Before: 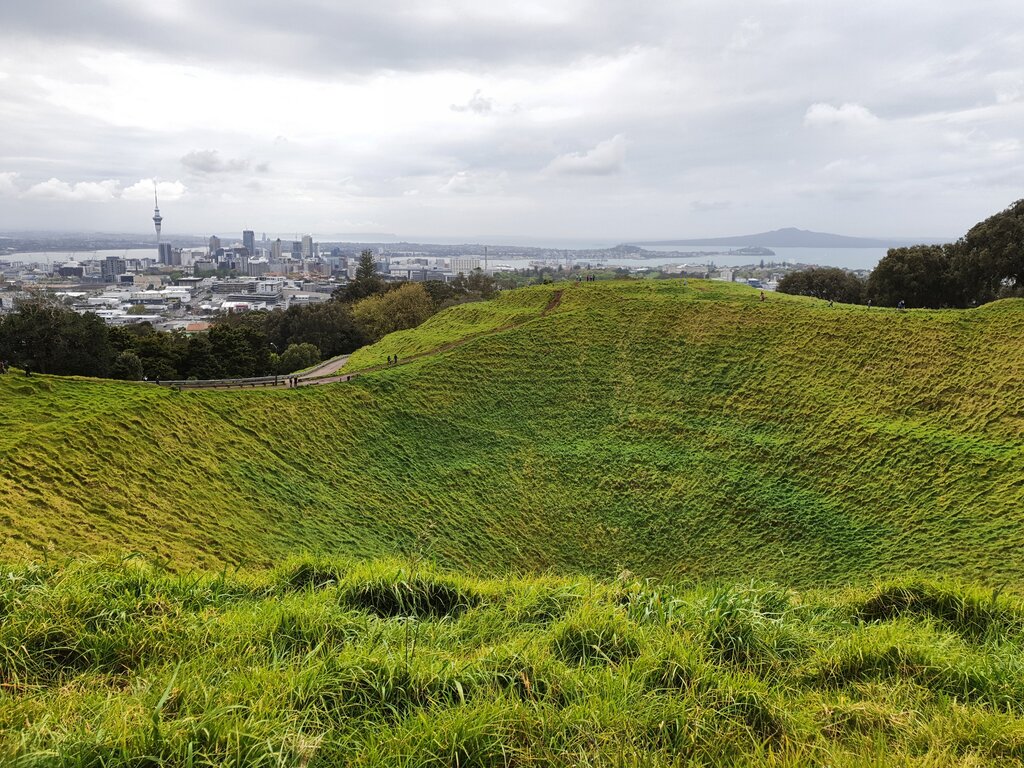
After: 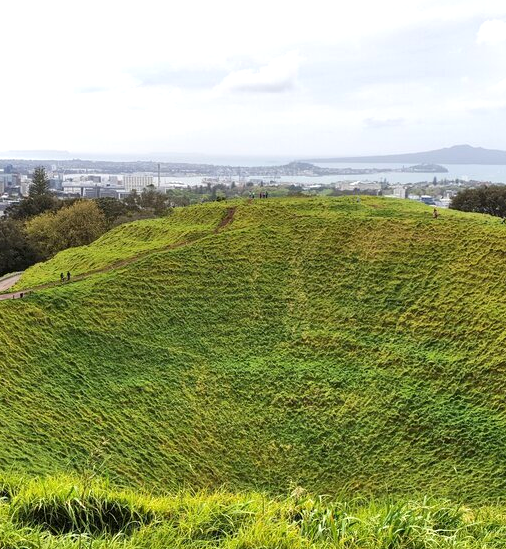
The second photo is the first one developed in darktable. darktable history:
exposure: black level correction 0.001, exposure 0.5 EV, compensate highlight preservation false
crop: left 31.963%, top 10.933%, right 18.616%, bottom 17.567%
